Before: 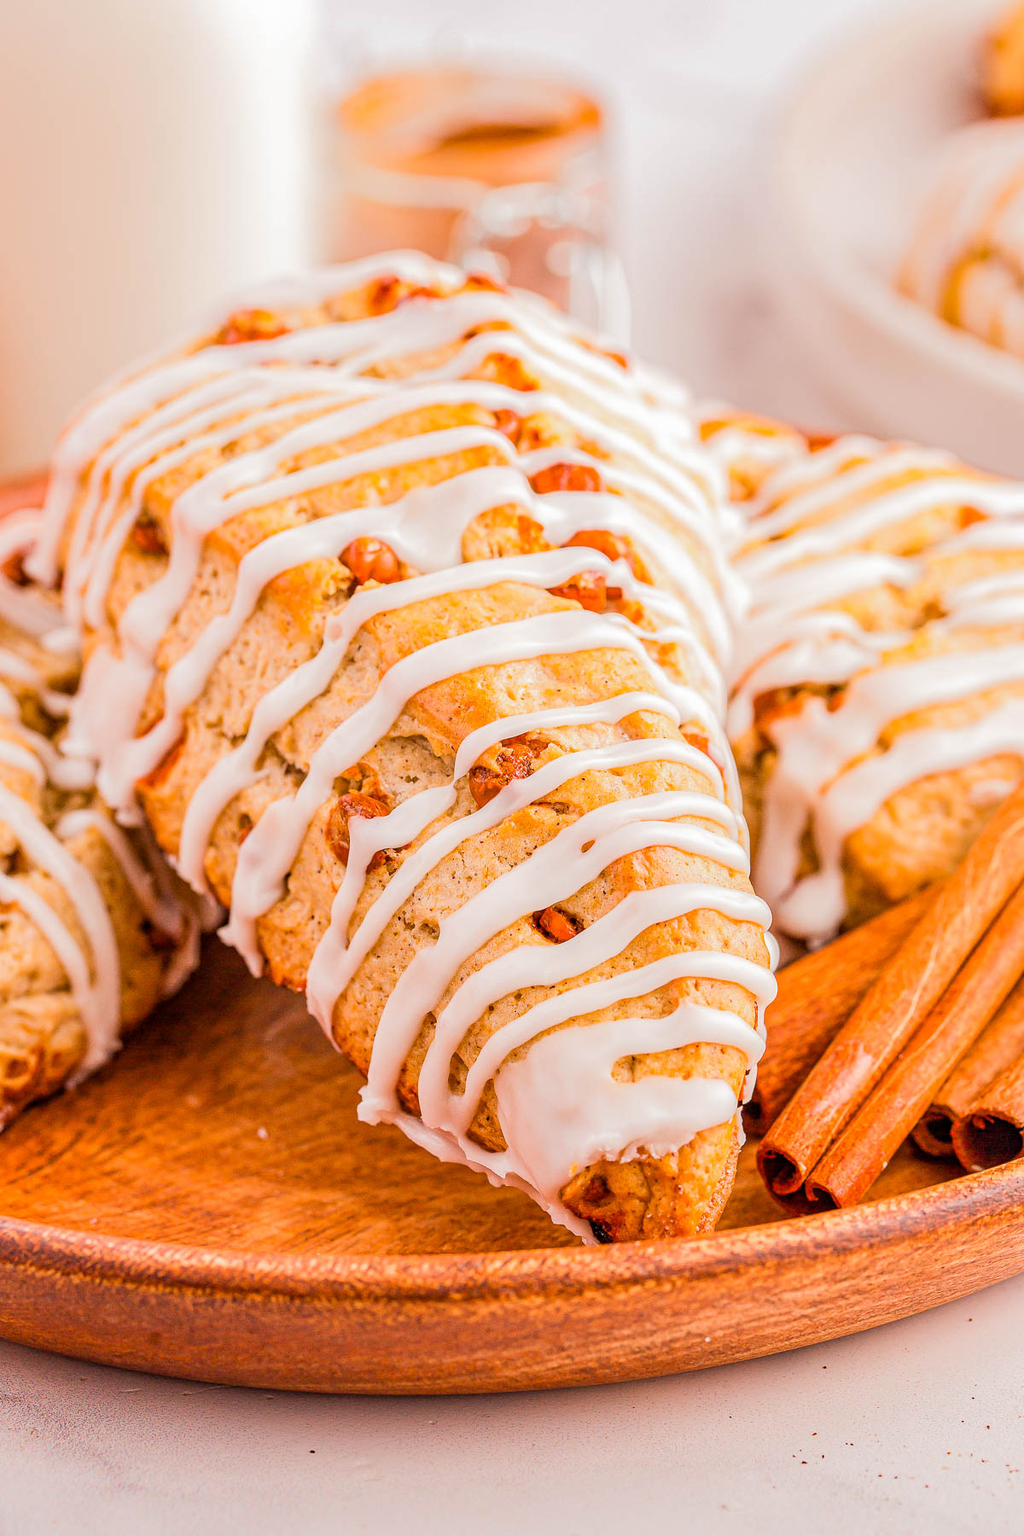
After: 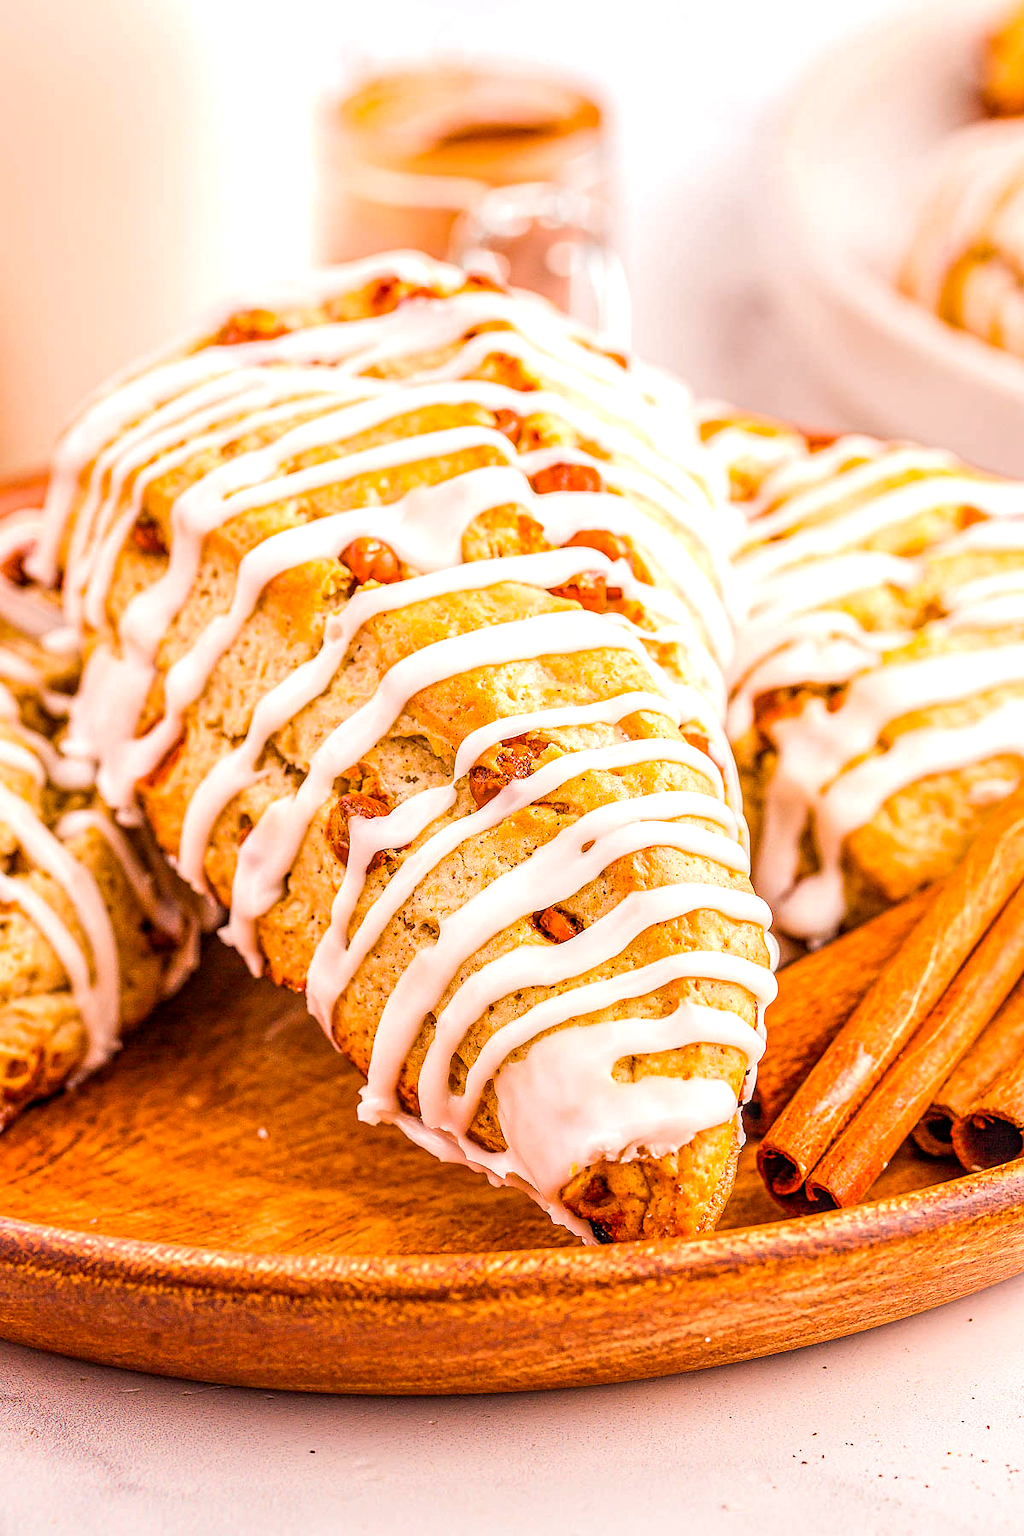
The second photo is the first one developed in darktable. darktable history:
color balance rgb: global offset › luminance 0.261%, perceptual saturation grading › global saturation 10.304%, perceptual brilliance grading › highlights 9.905%, perceptual brilliance grading › mid-tones 5%, global vibrance 20%
sharpen: radius 1.029, threshold 1.004
local contrast: detail 130%
